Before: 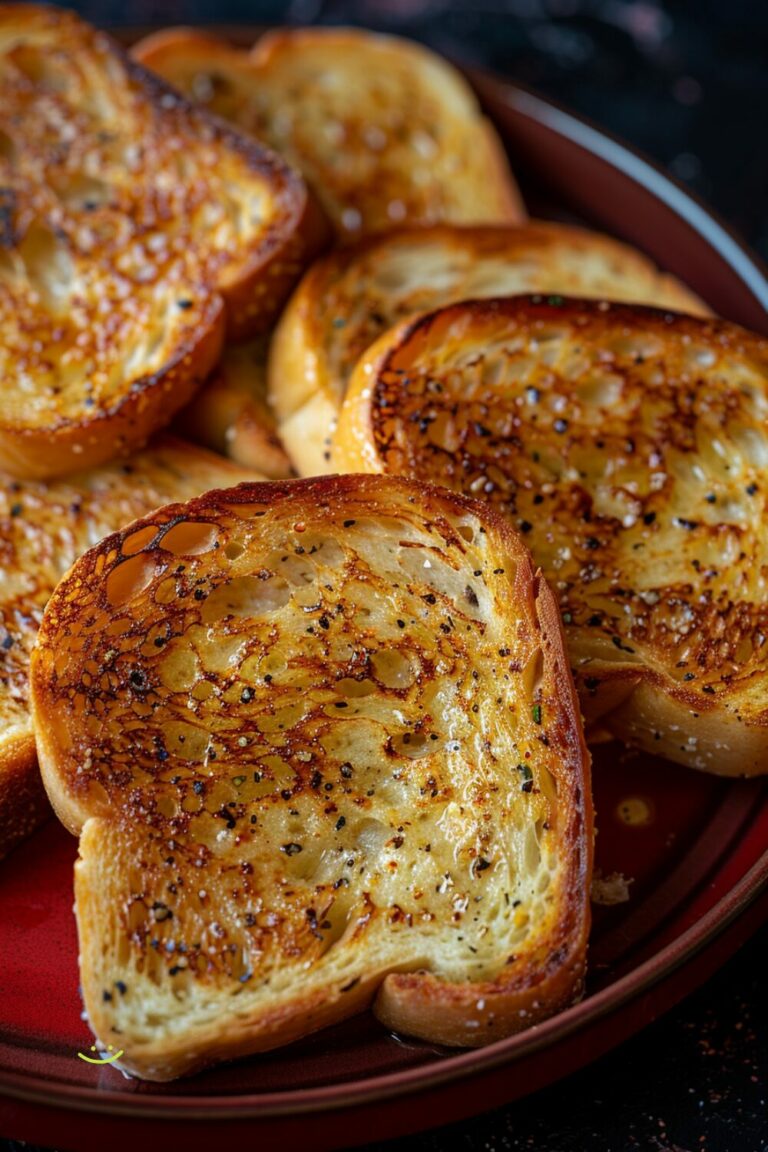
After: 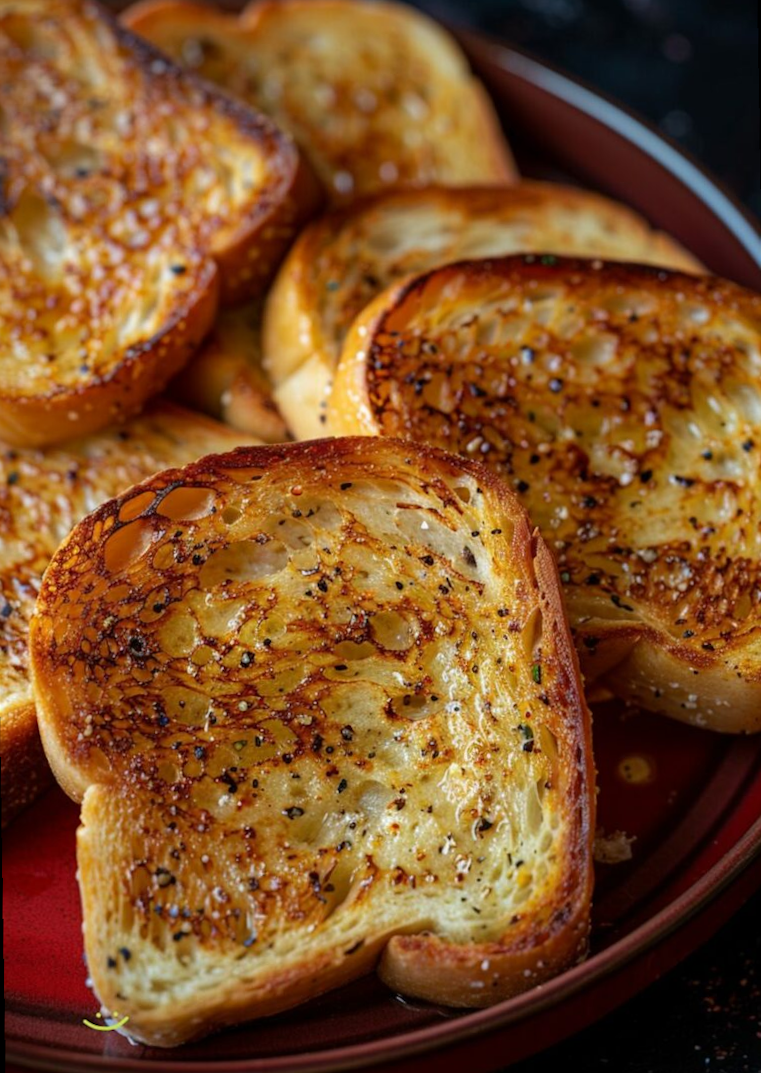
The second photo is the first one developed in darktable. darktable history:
rotate and perspective: rotation -1.42°, crop left 0.016, crop right 0.984, crop top 0.035, crop bottom 0.965
crop and rotate: angle -0.5°
